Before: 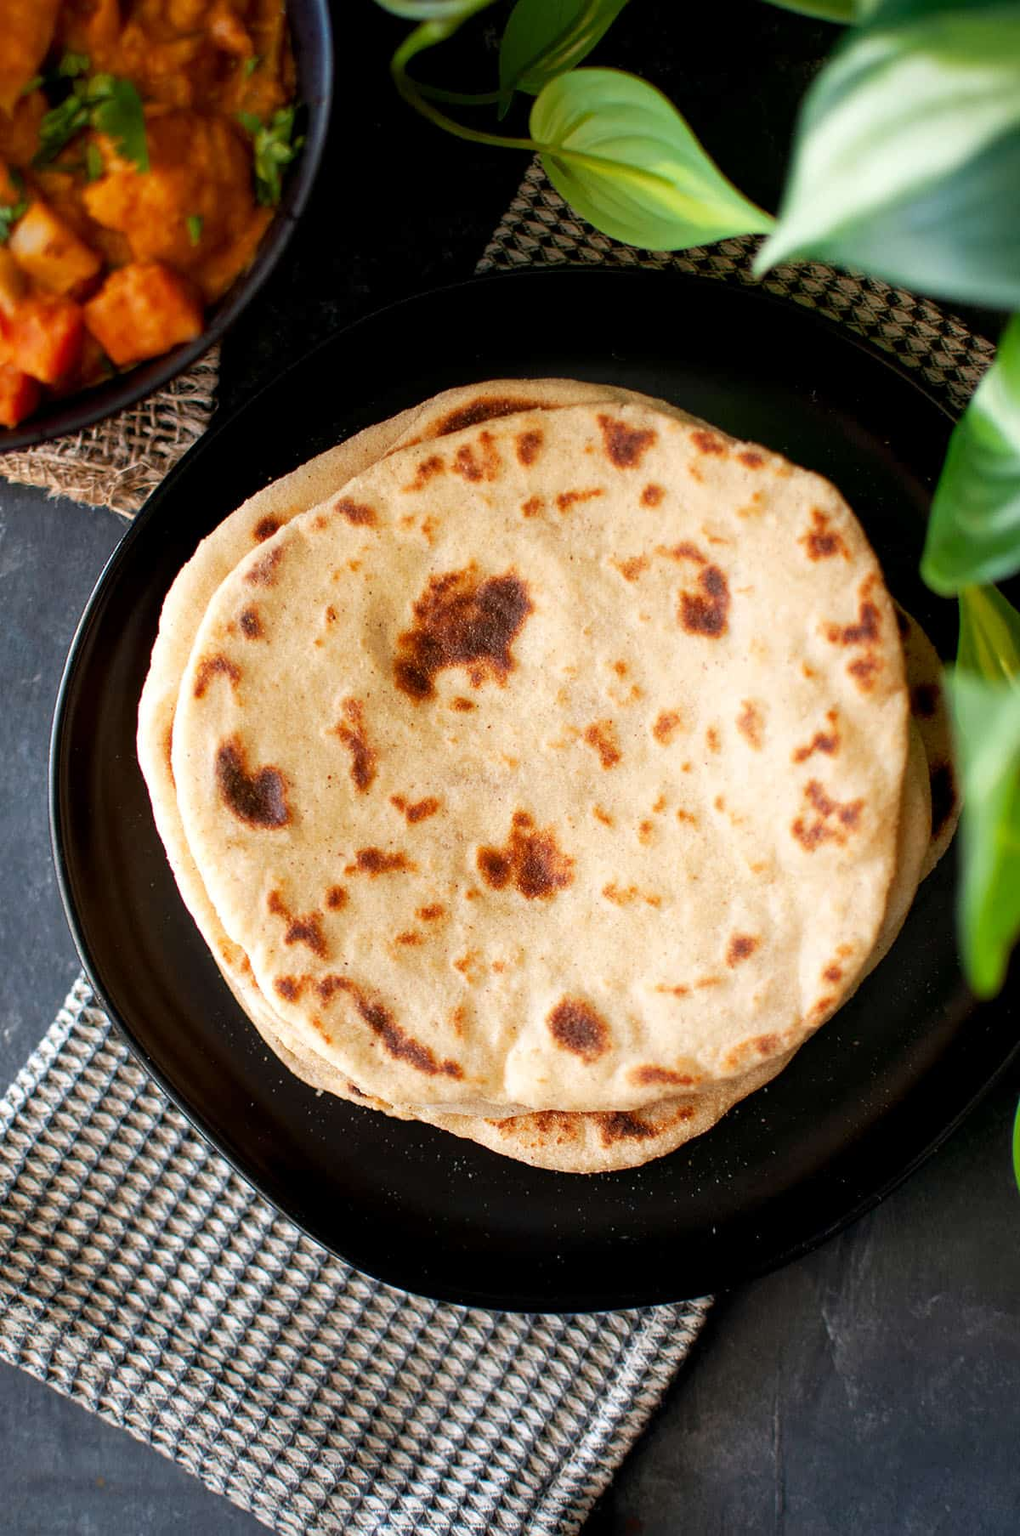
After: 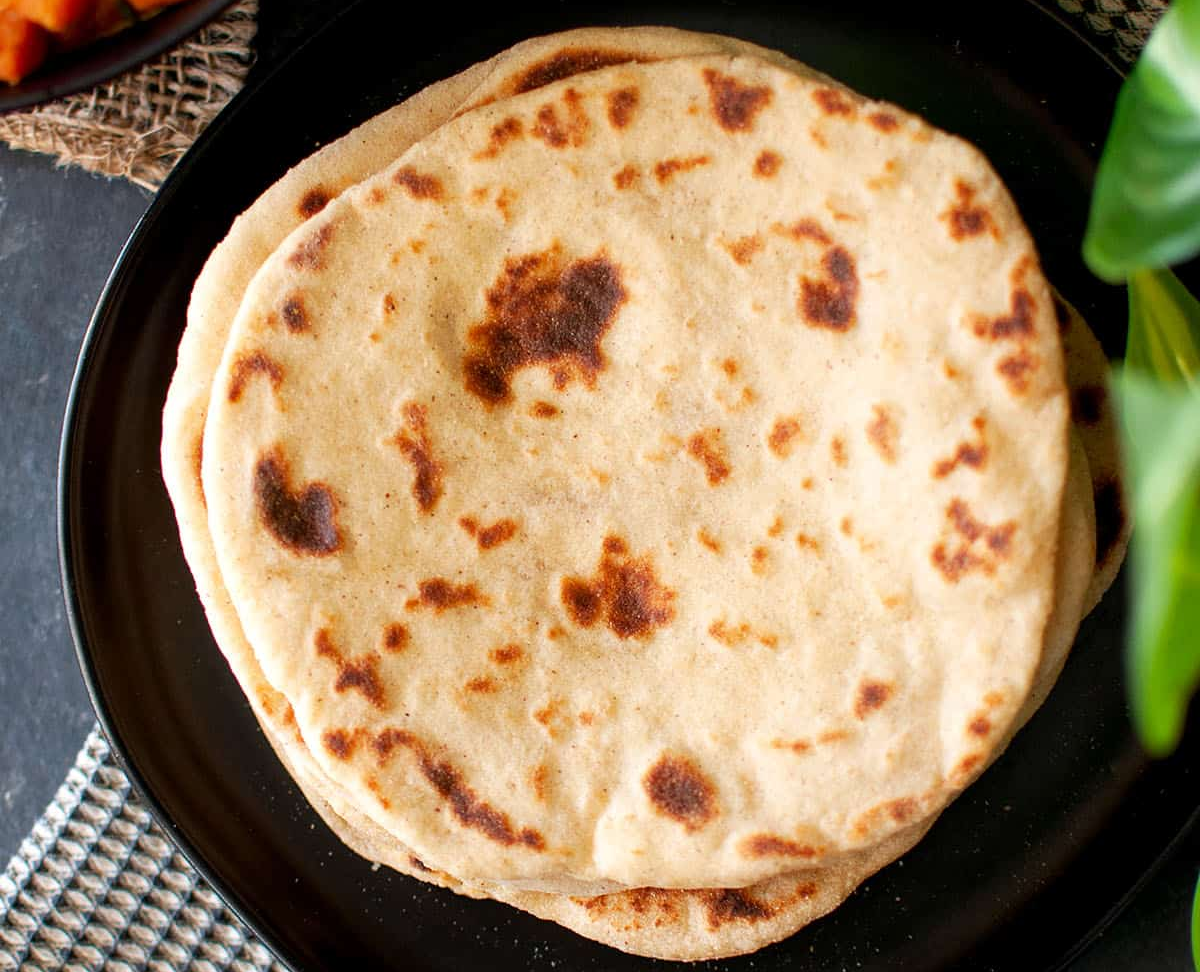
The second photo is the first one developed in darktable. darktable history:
crop and rotate: top 23.204%, bottom 22.975%
